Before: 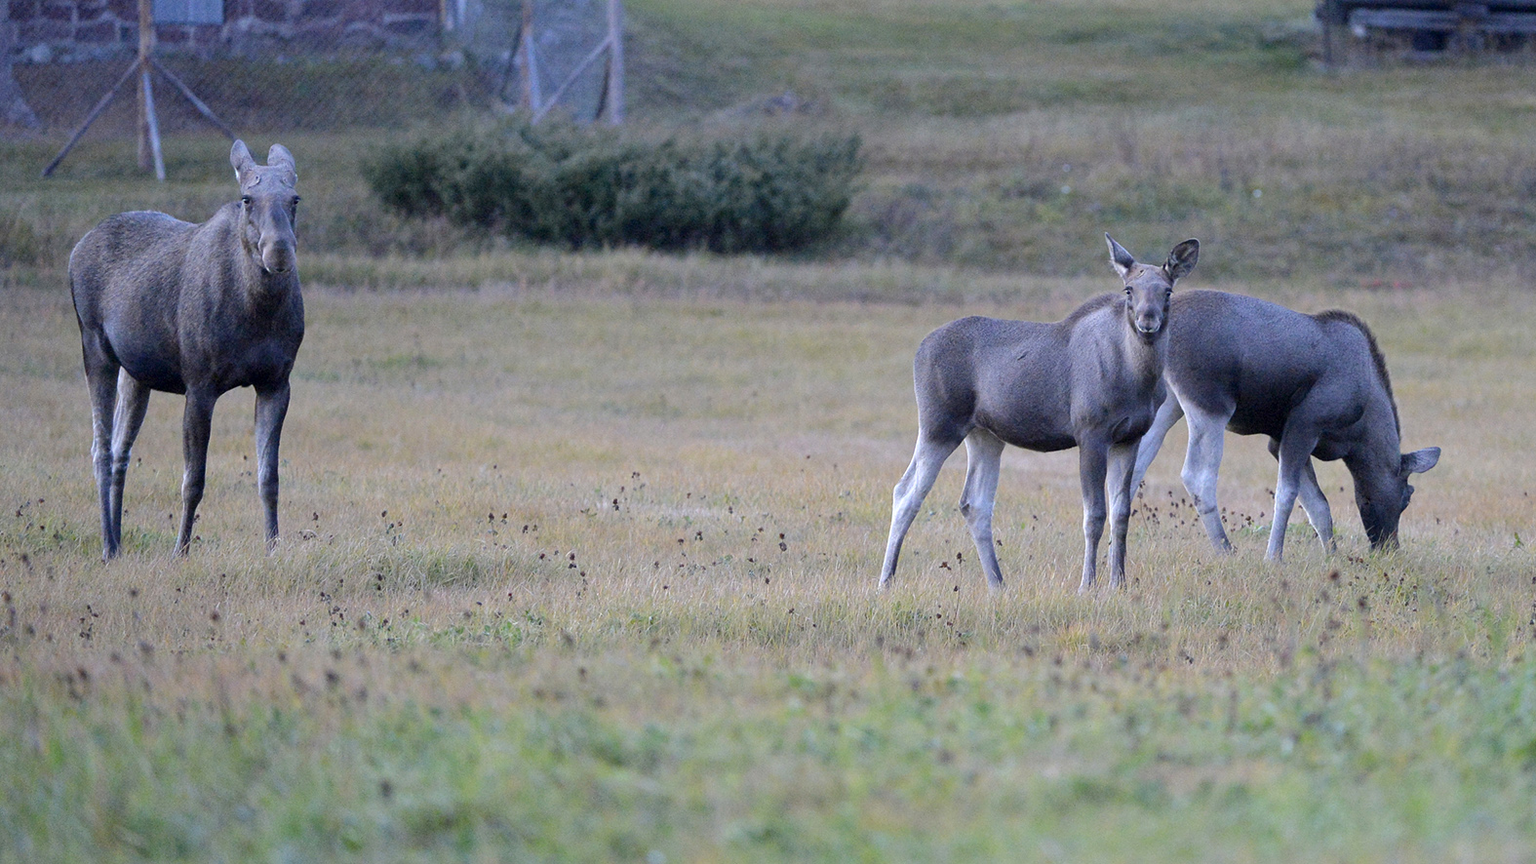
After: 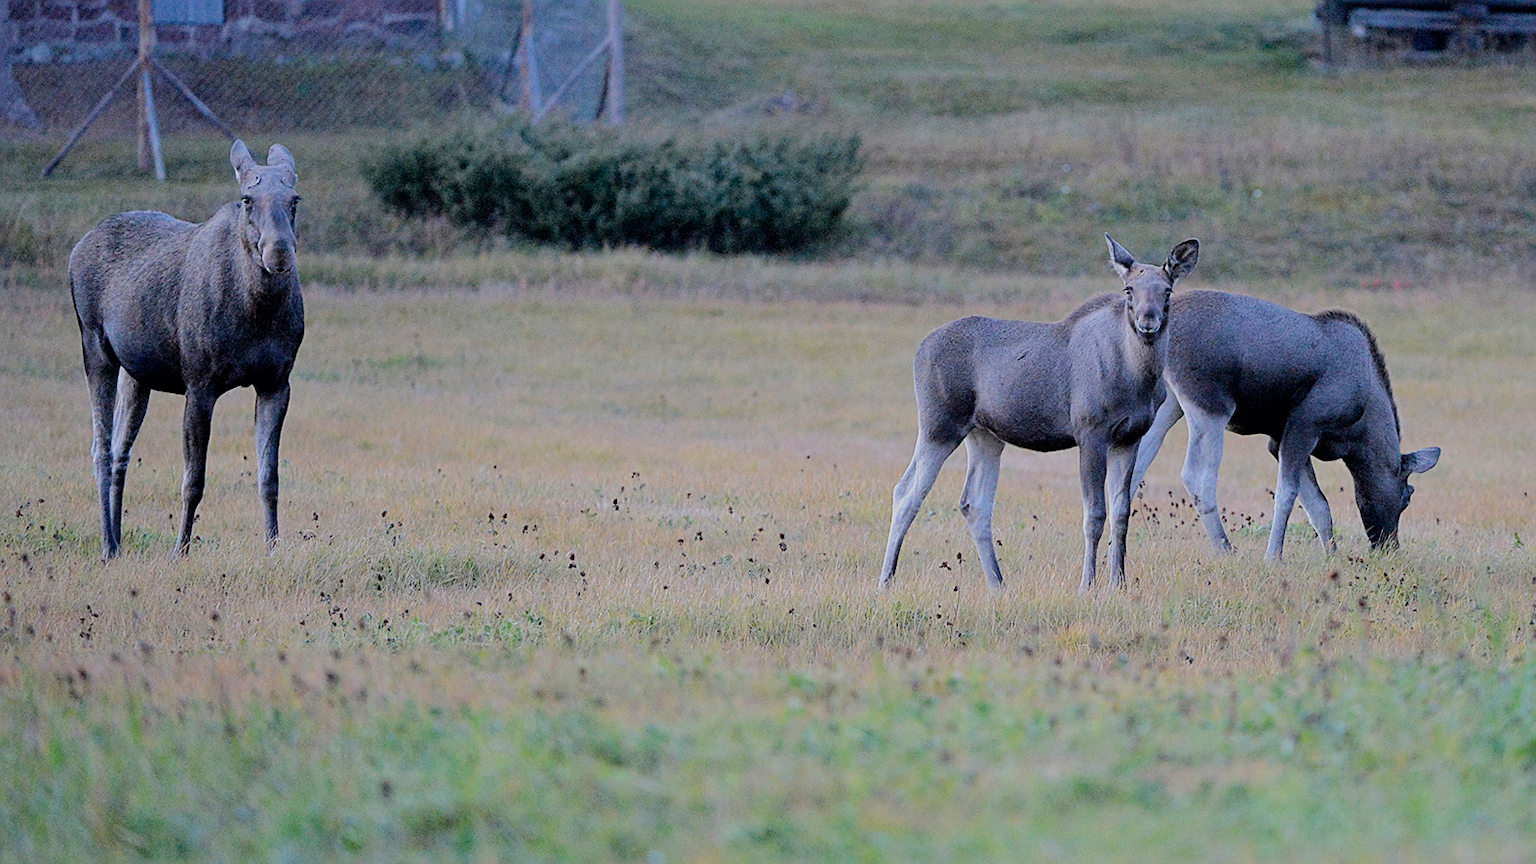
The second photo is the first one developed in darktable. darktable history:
sharpen: on, module defaults
filmic rgb: black relative exposure -7.15 EV, white relative exposure 5.36 EV, hardness 3.02, color science v6 (2022)
